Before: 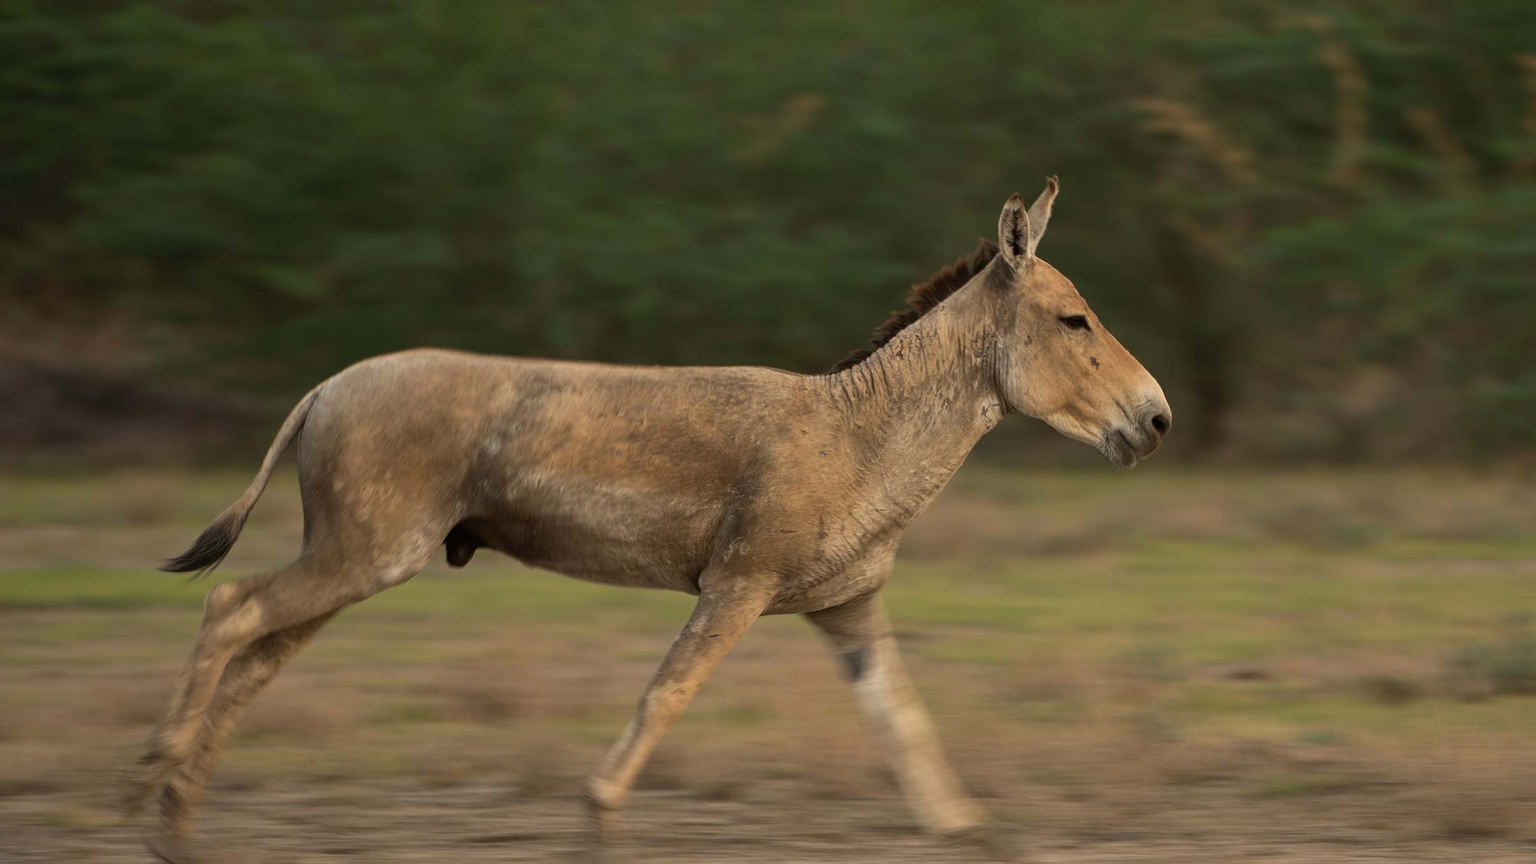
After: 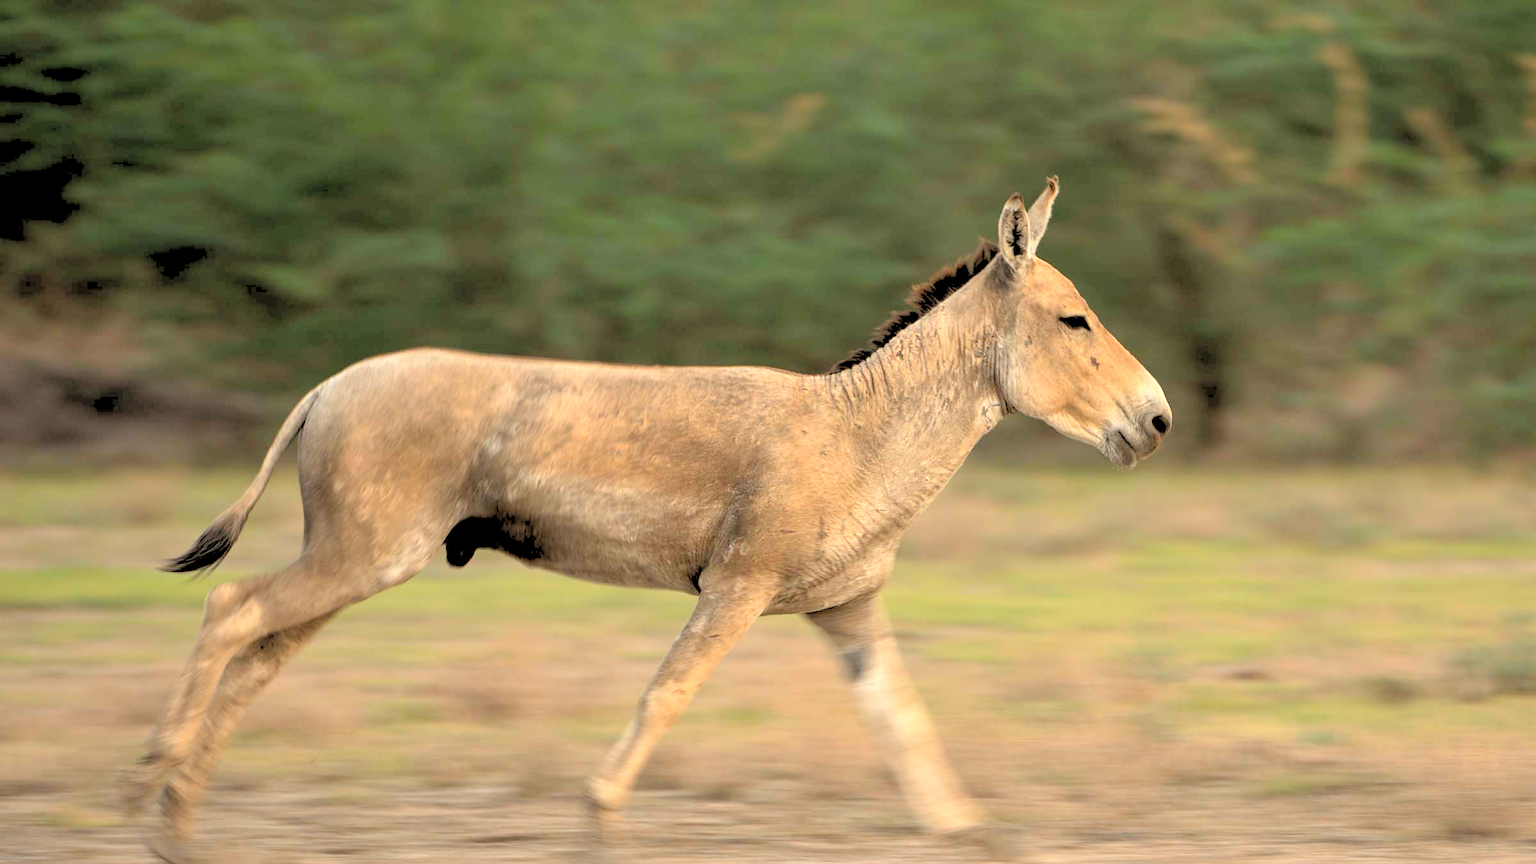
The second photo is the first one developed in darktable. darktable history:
rgb levels: levels [[0.027, 0.429, 0.996], [0, 0.5, 1], [0, 0.5, 1]]
exposure: black level correction 0, exposure 1 EV, compensate exposure bias true, compensate highlight preservation false
